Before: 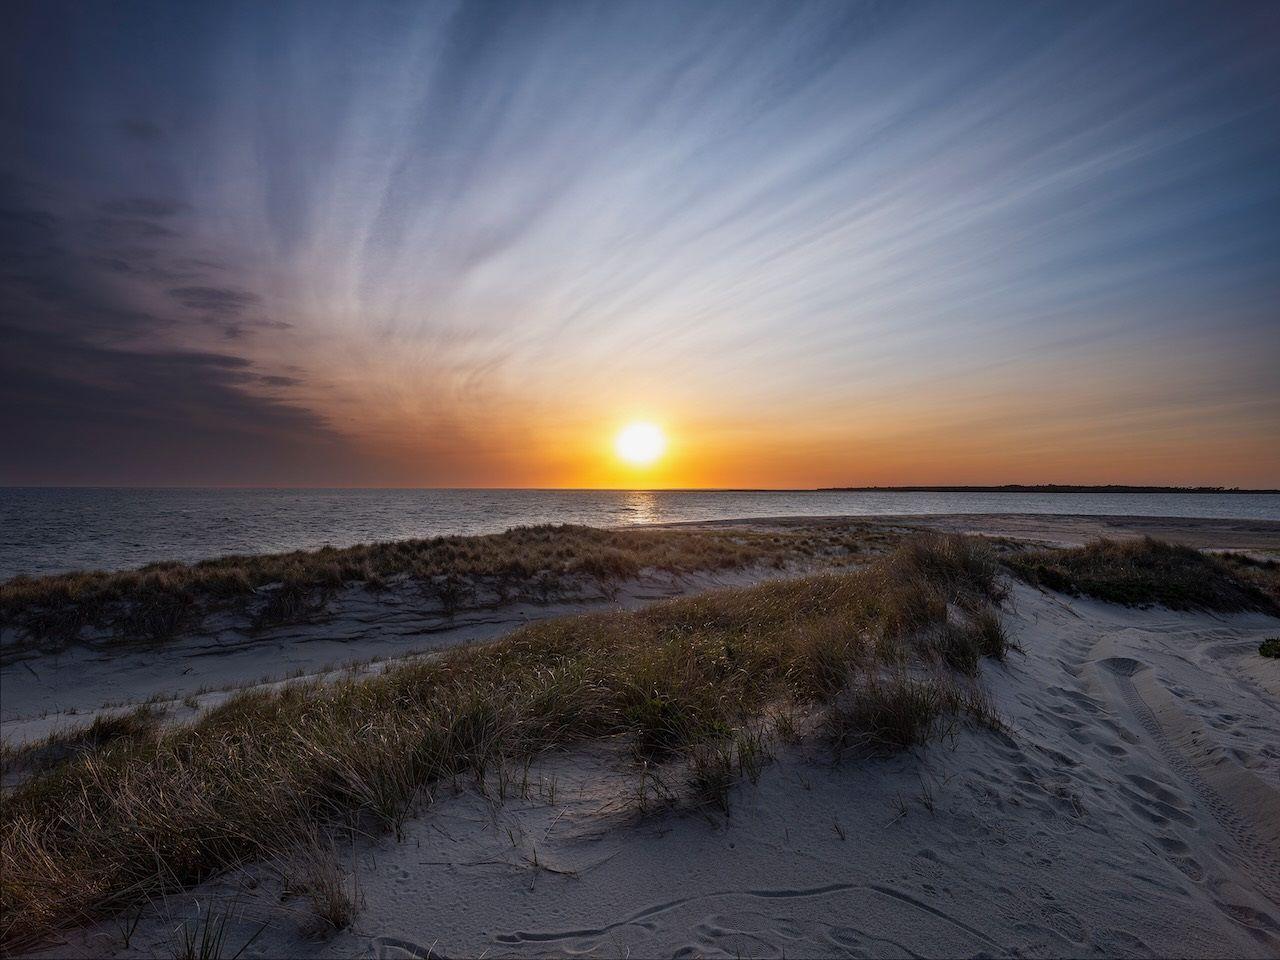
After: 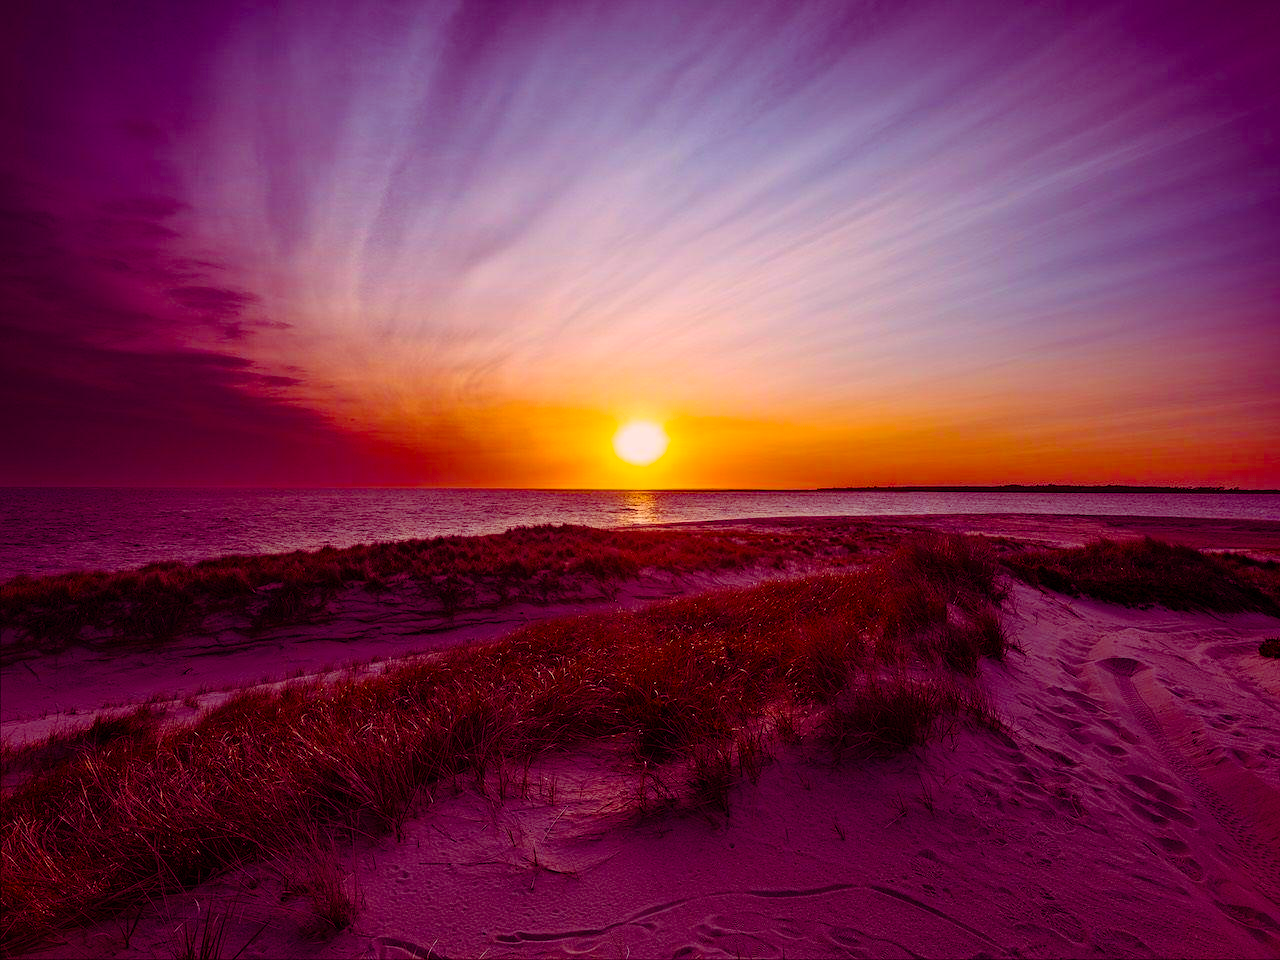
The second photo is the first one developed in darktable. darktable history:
color balance rgb: shadows lift › luminance -19.073%, shadows lift › chroma 35.409%, highlights gain › chroma 4.422%, highlights gain › hue 32.42°, perceptual saturation grading › global saturation 39.869%, global vibrance 41.805%
